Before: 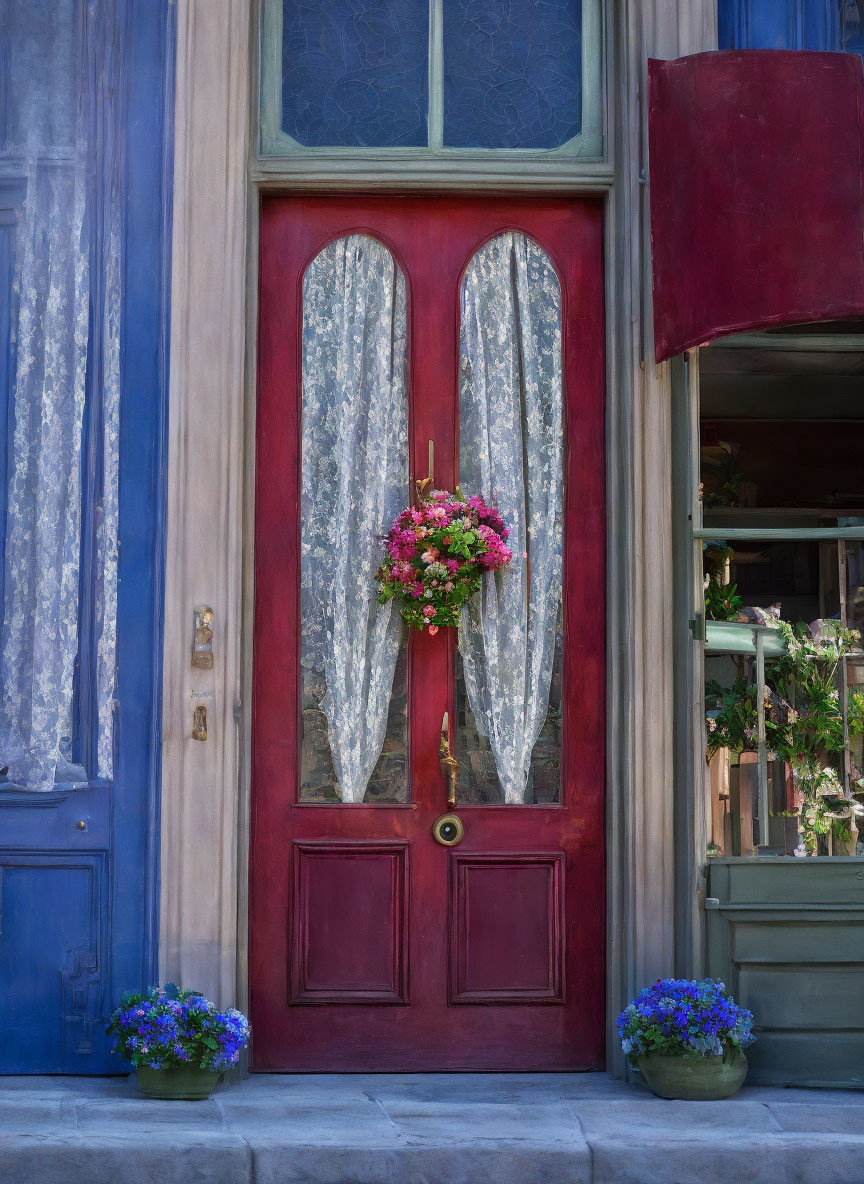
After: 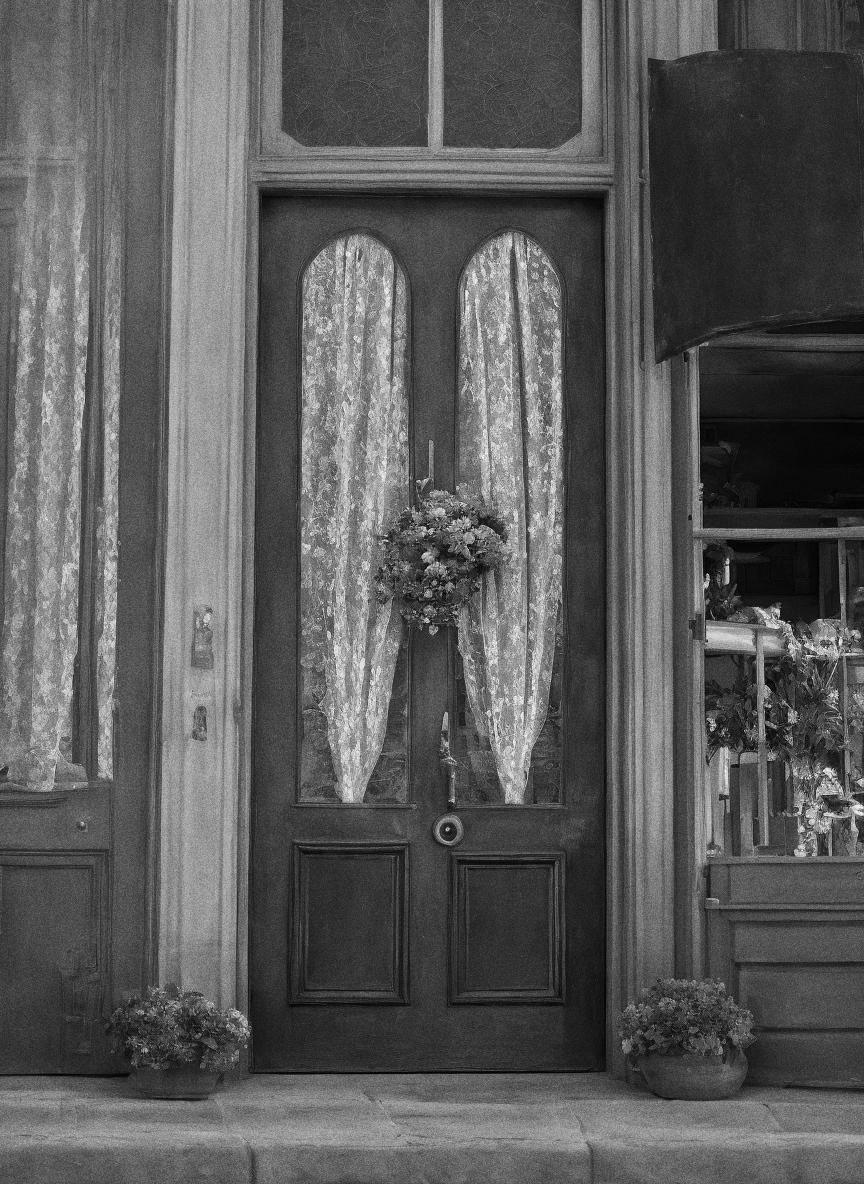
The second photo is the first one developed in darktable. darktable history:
monochrome: on, module defaults
vibrance: vibrance 15%
color calibration: illuminant Planckian (black body), adaptation linear Bradford (ICC v4), x 0.364, y 0.367, temperature 4417.56 K, saturation algorithm version 1 (2020)
grain: coarseness 0.09 ISO, strength 40%
